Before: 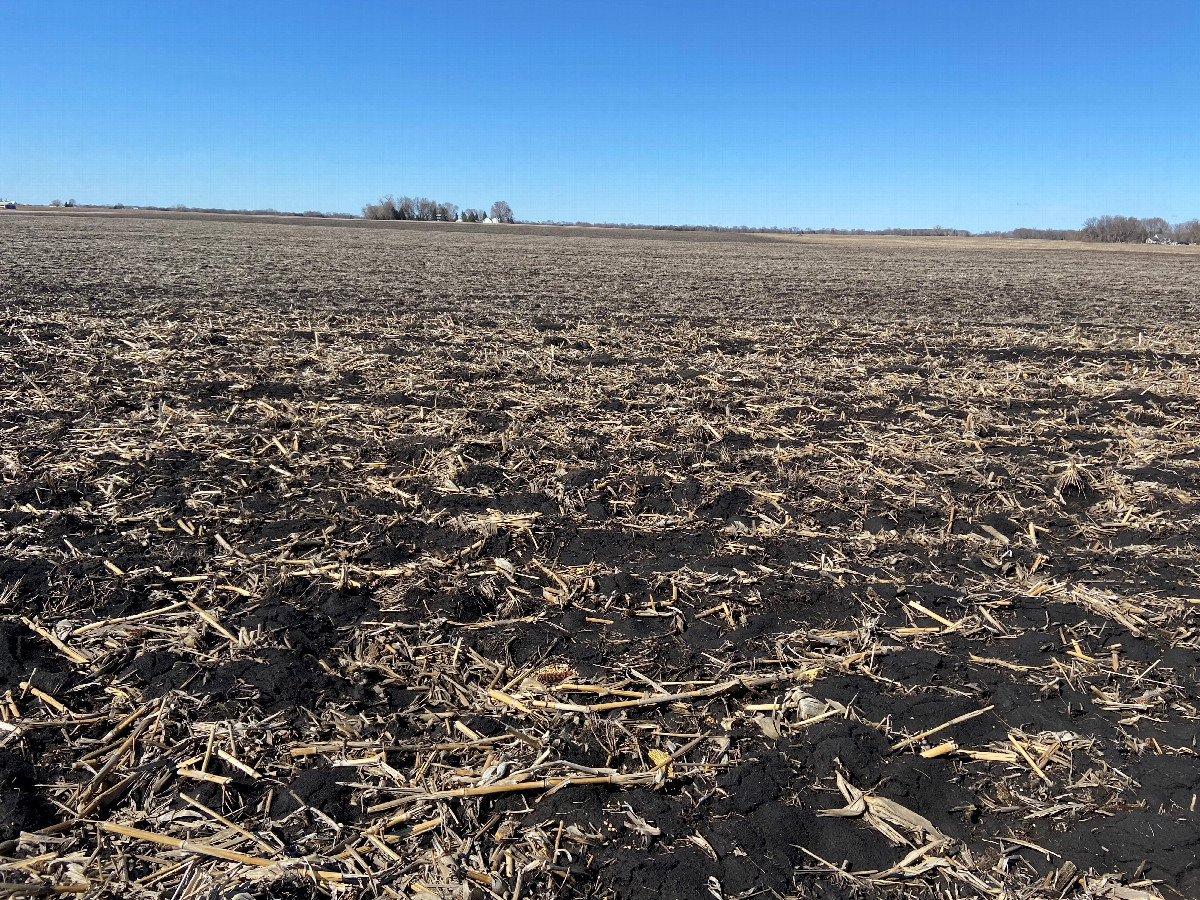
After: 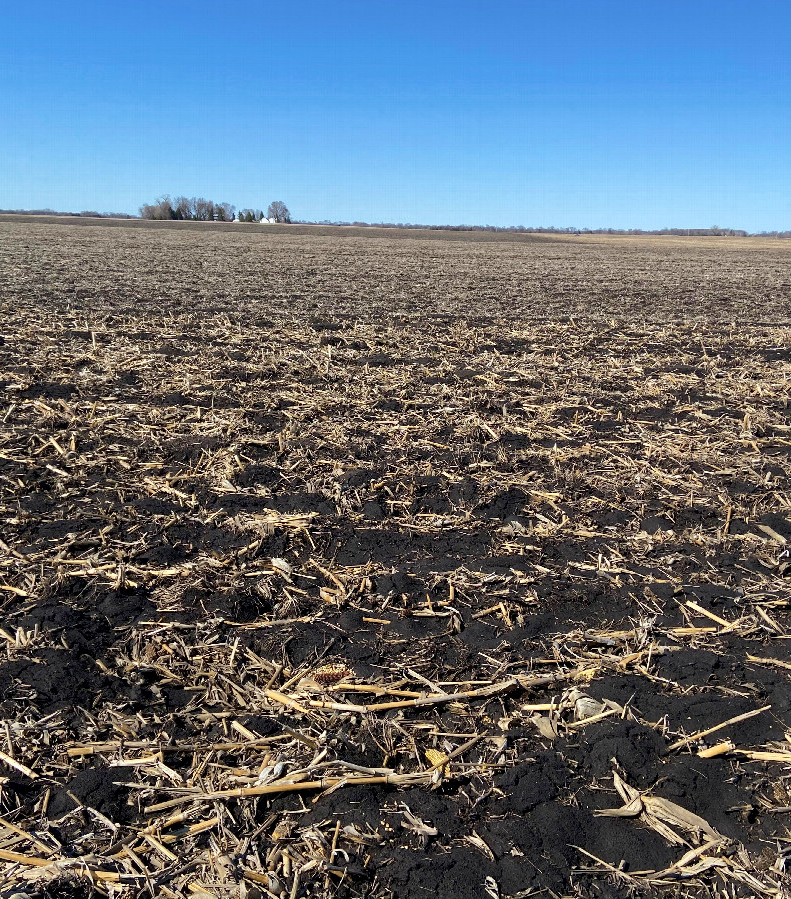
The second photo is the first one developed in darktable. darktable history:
crop and rotate: left 18.603%, right 15.478%
tone equalizer: edges refinement/feathering 500, mask exposure compensation -1.57 EV, preserve details no
velvia: on, module defaults
